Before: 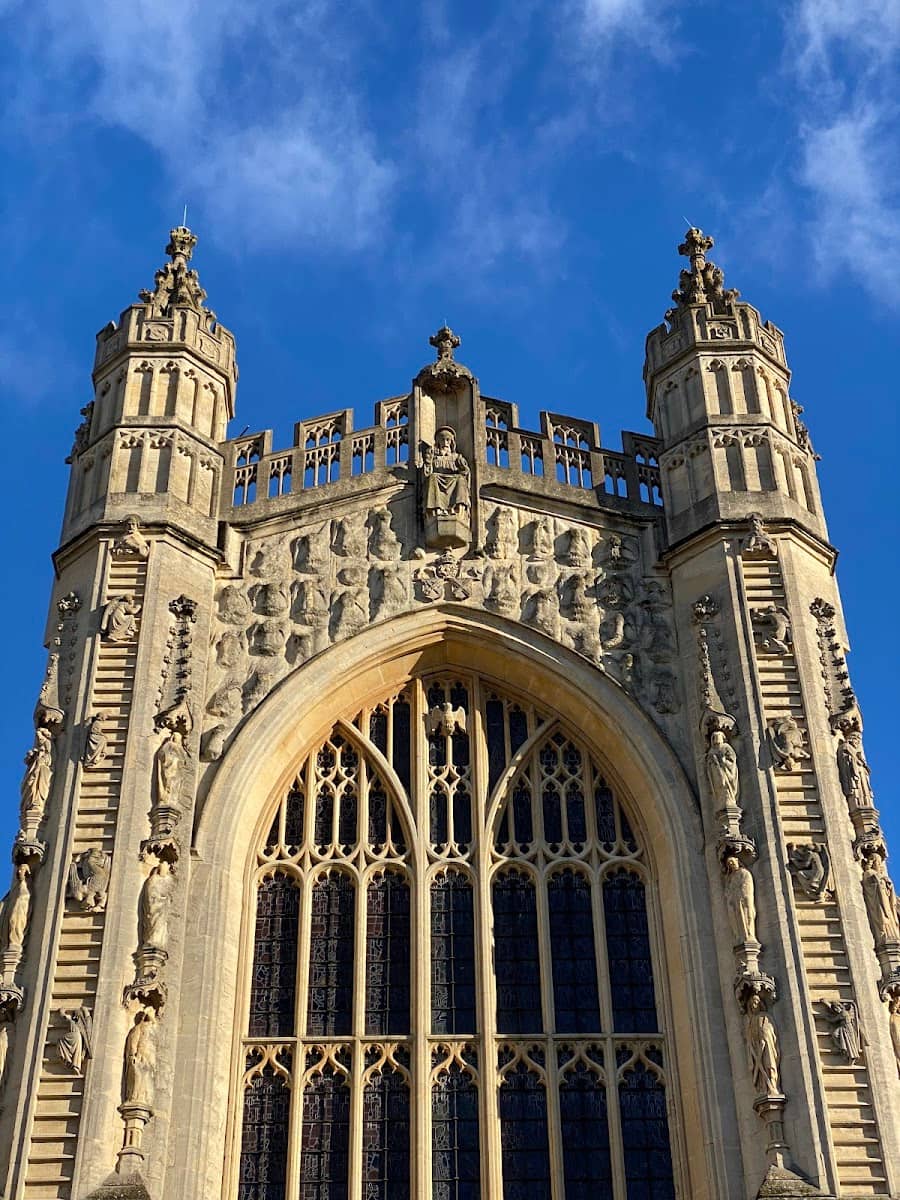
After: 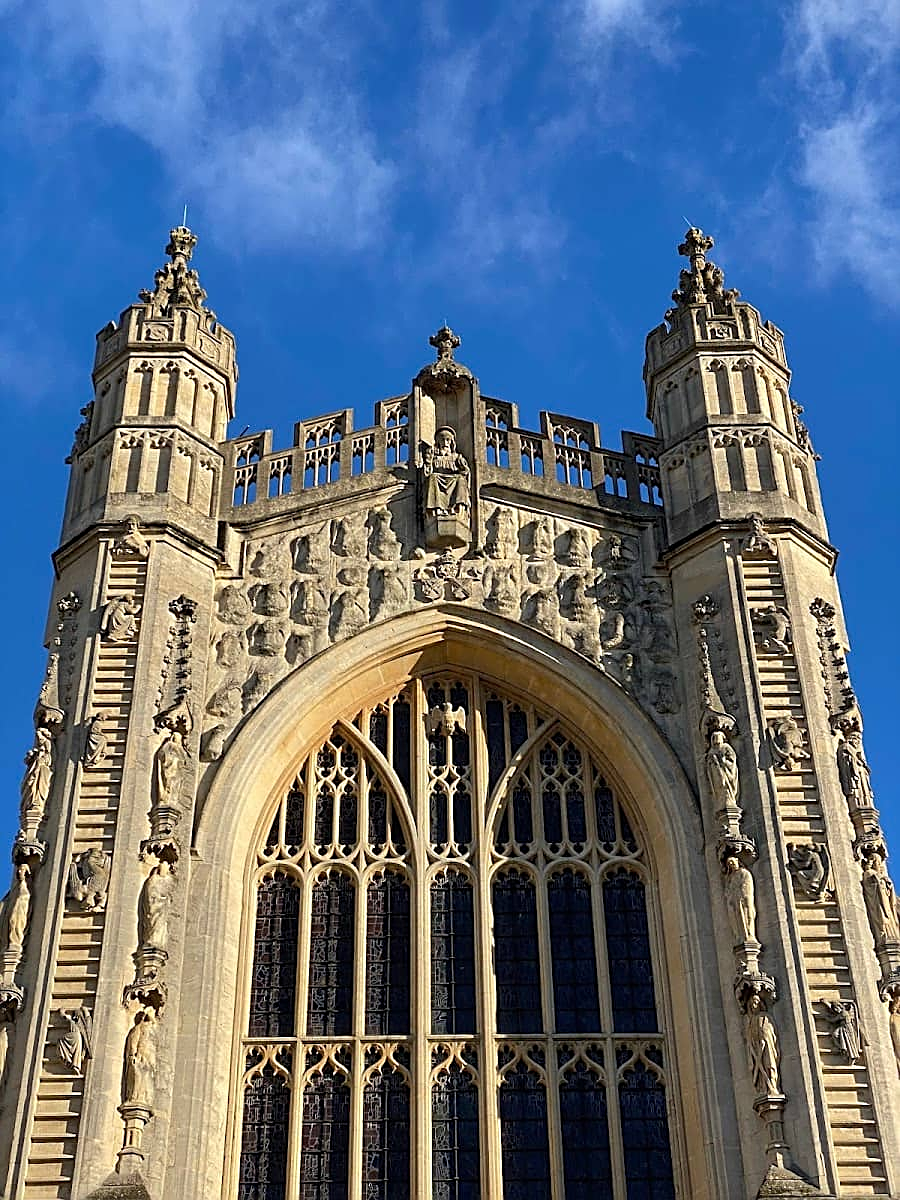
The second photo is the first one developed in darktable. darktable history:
color correction: highlights a* -0.188, highlights b* -0.079
sharpen: amount 0.565
